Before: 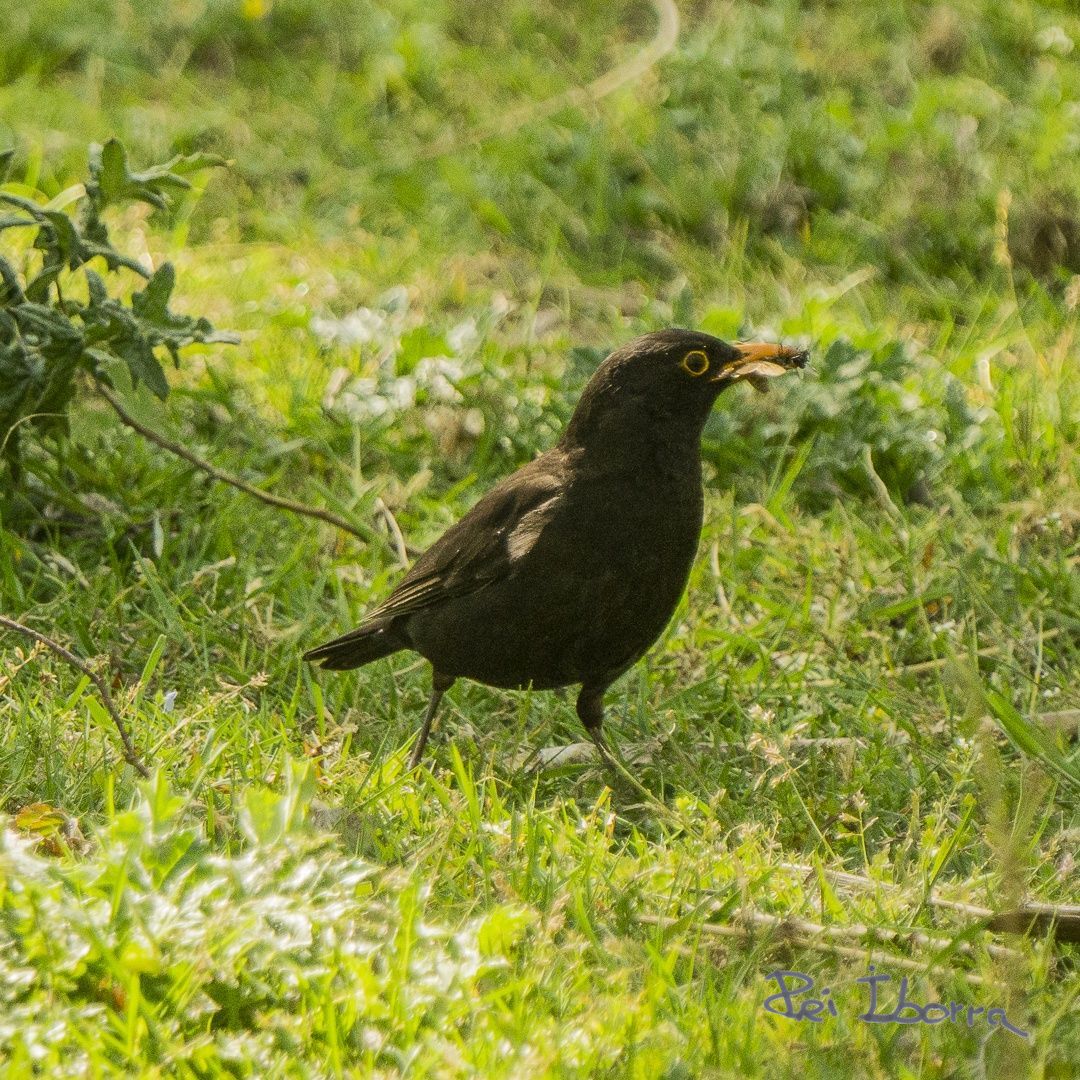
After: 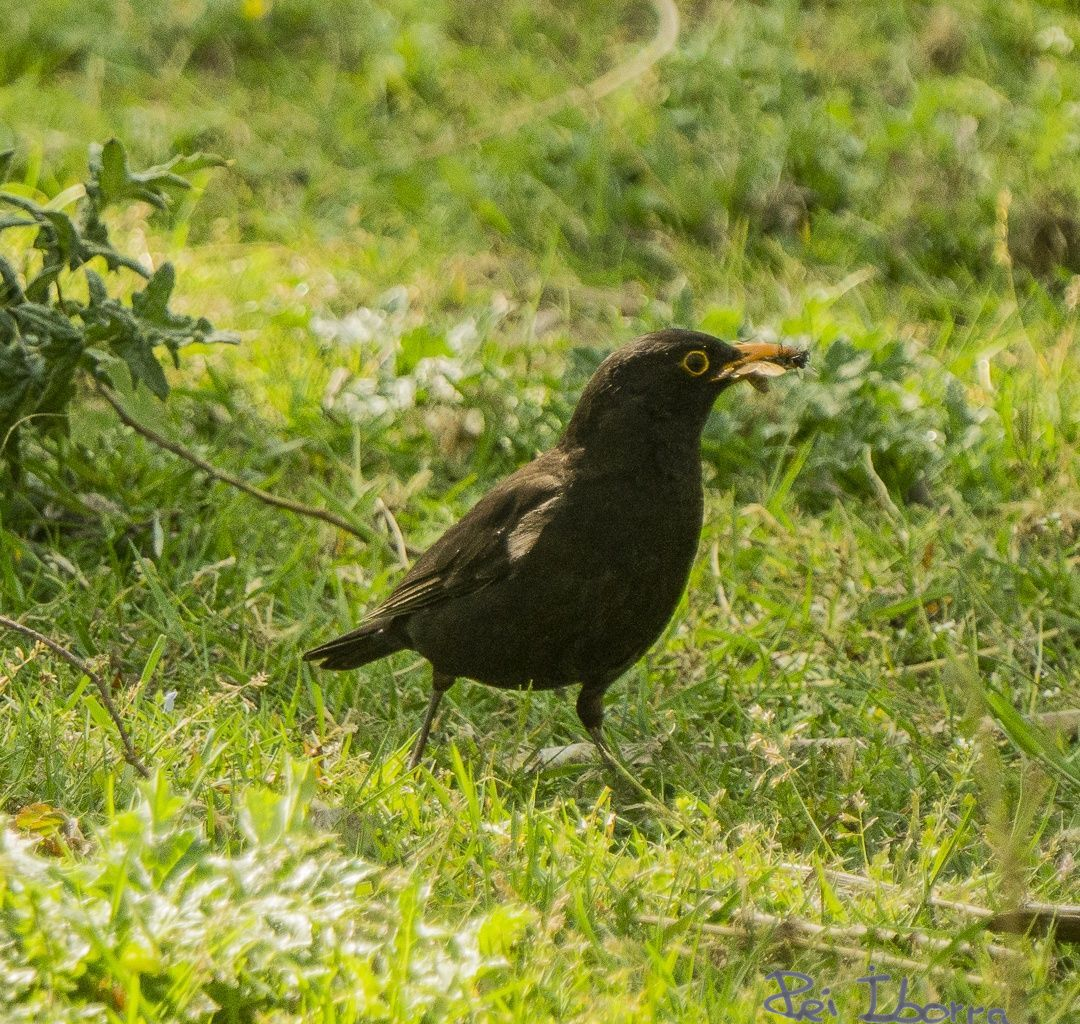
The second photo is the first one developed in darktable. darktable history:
crop and rotate: top 0.009%, bottom 5.088%
